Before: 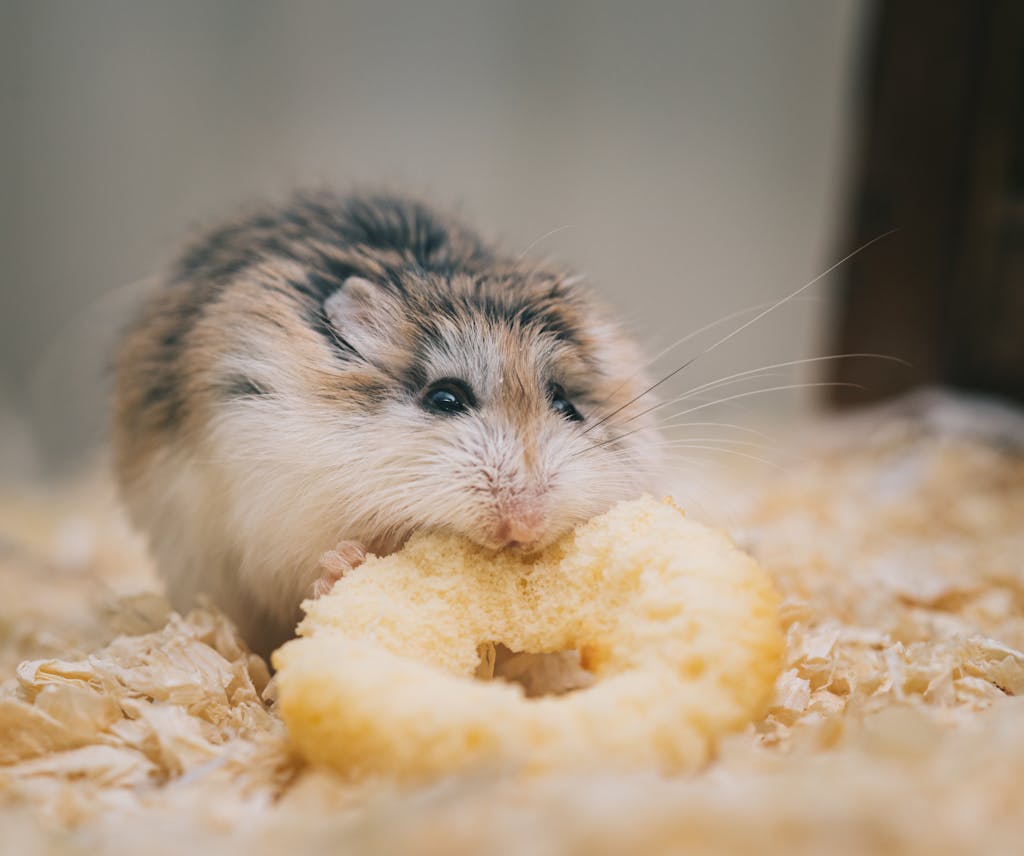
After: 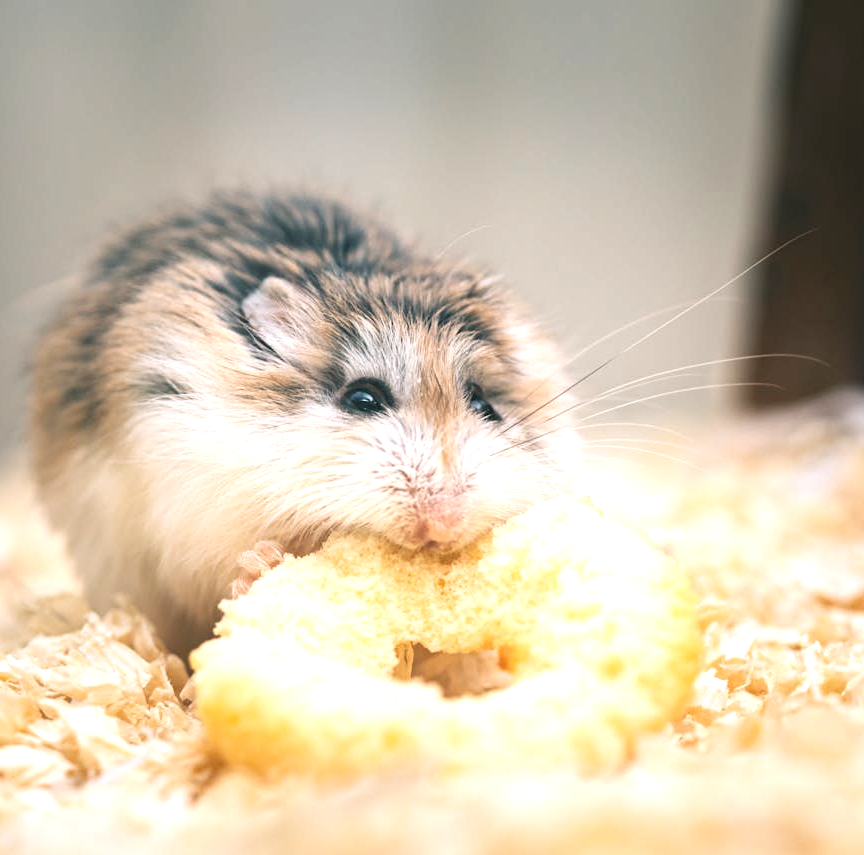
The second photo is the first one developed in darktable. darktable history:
crop: left 8.026%, right 7.374%
exposure: black level correction 0.001, exposure 0.955 EV, compensate exposure bias true, compensate highlight preservation false
